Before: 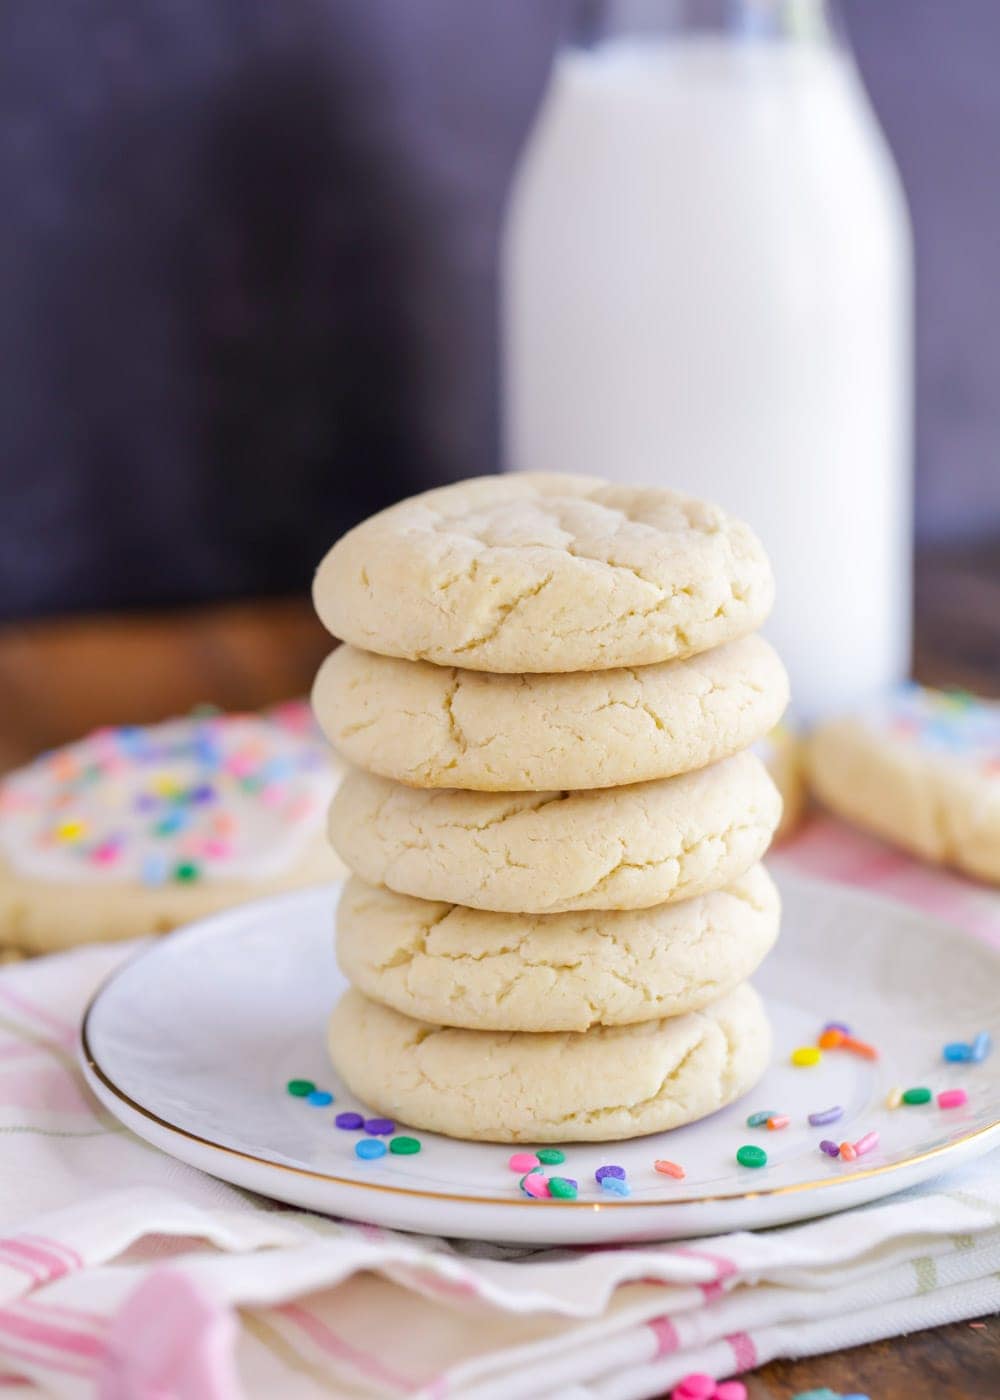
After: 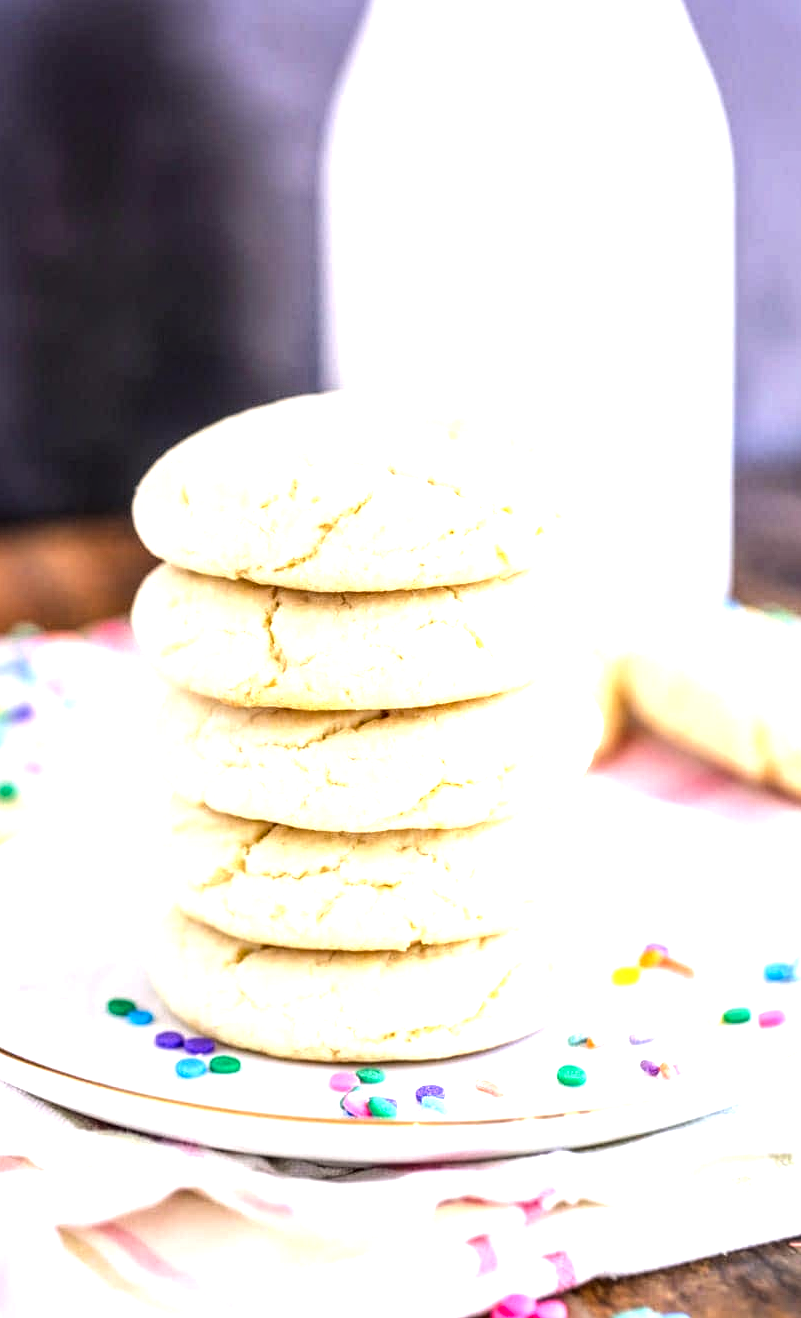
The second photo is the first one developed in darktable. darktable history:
exposure: black level correction 0, exposure 0.899 EV, compensate highlight preservation false
tone equalizer: -8 EV -0.414 EV, -7 EV -0.408 EV, -6 EV -0.348 EV, -5 EV -0.22 EV, -3 EV 0.21 EV, -2 EV 0.339 EV, -1 EV 0.377 EV, +0 EV 0.445 EV, smoothing diameter 2.11%, edges refinement/feathering 18.52, mask exposure compensation -1.57 EV, filter diffusion 5
crop and rotate: left 18.081%, top 5.844%, right 1.729%
local contrast: highlights 79%, shadows 56%, detail 174%, midtone range 0.422
